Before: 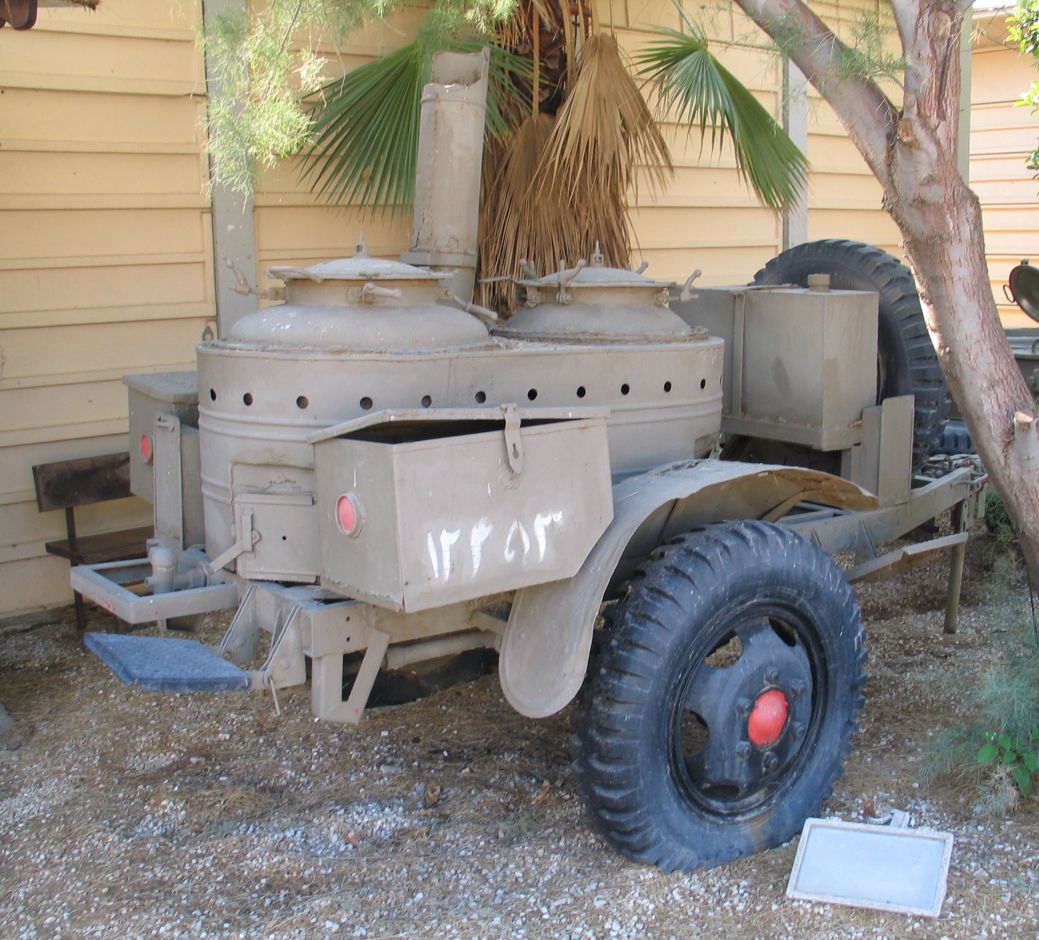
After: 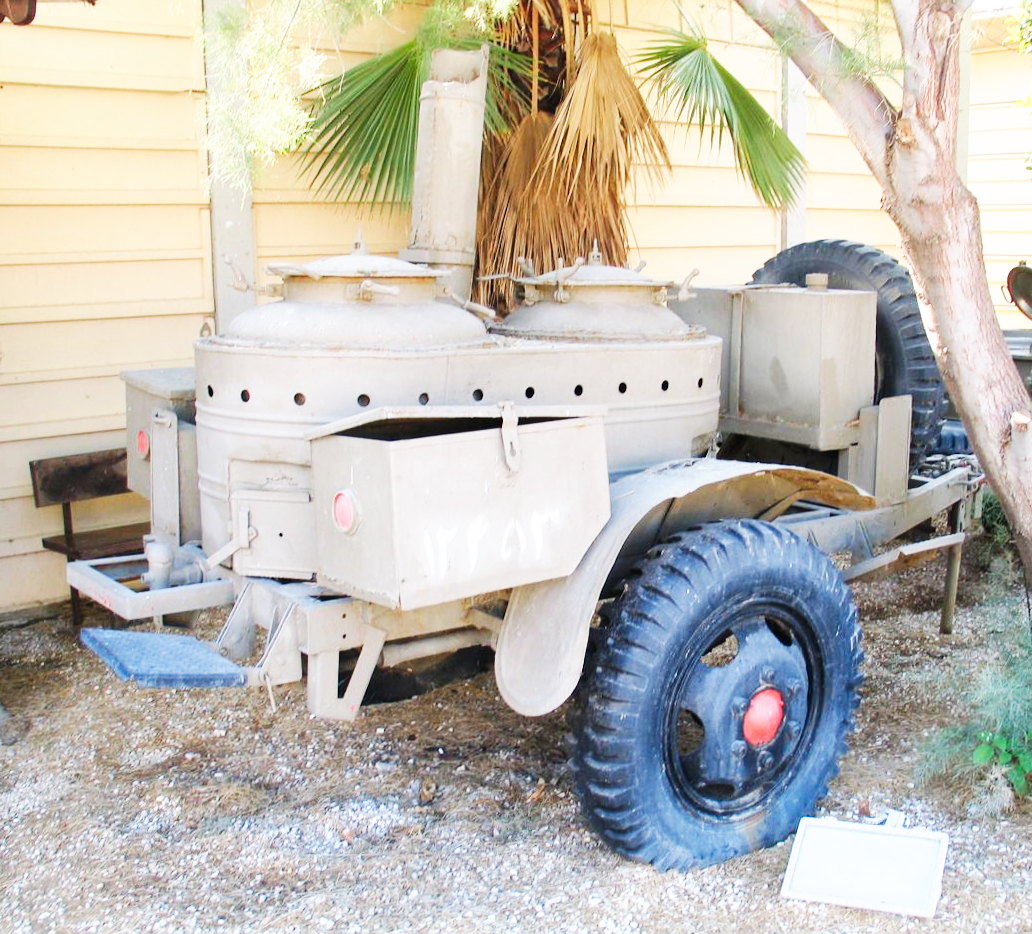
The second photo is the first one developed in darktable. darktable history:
crop and rotate: angle -0.311°
base curve: curves: ch0 [(0, 0) (0.007, 0.004) (0.027, 0.03) (0.046, 0.07) (0.207, 0.54) (0.442, 0.872) (0.673, 0.972) (1, 1)], preserve colors none
